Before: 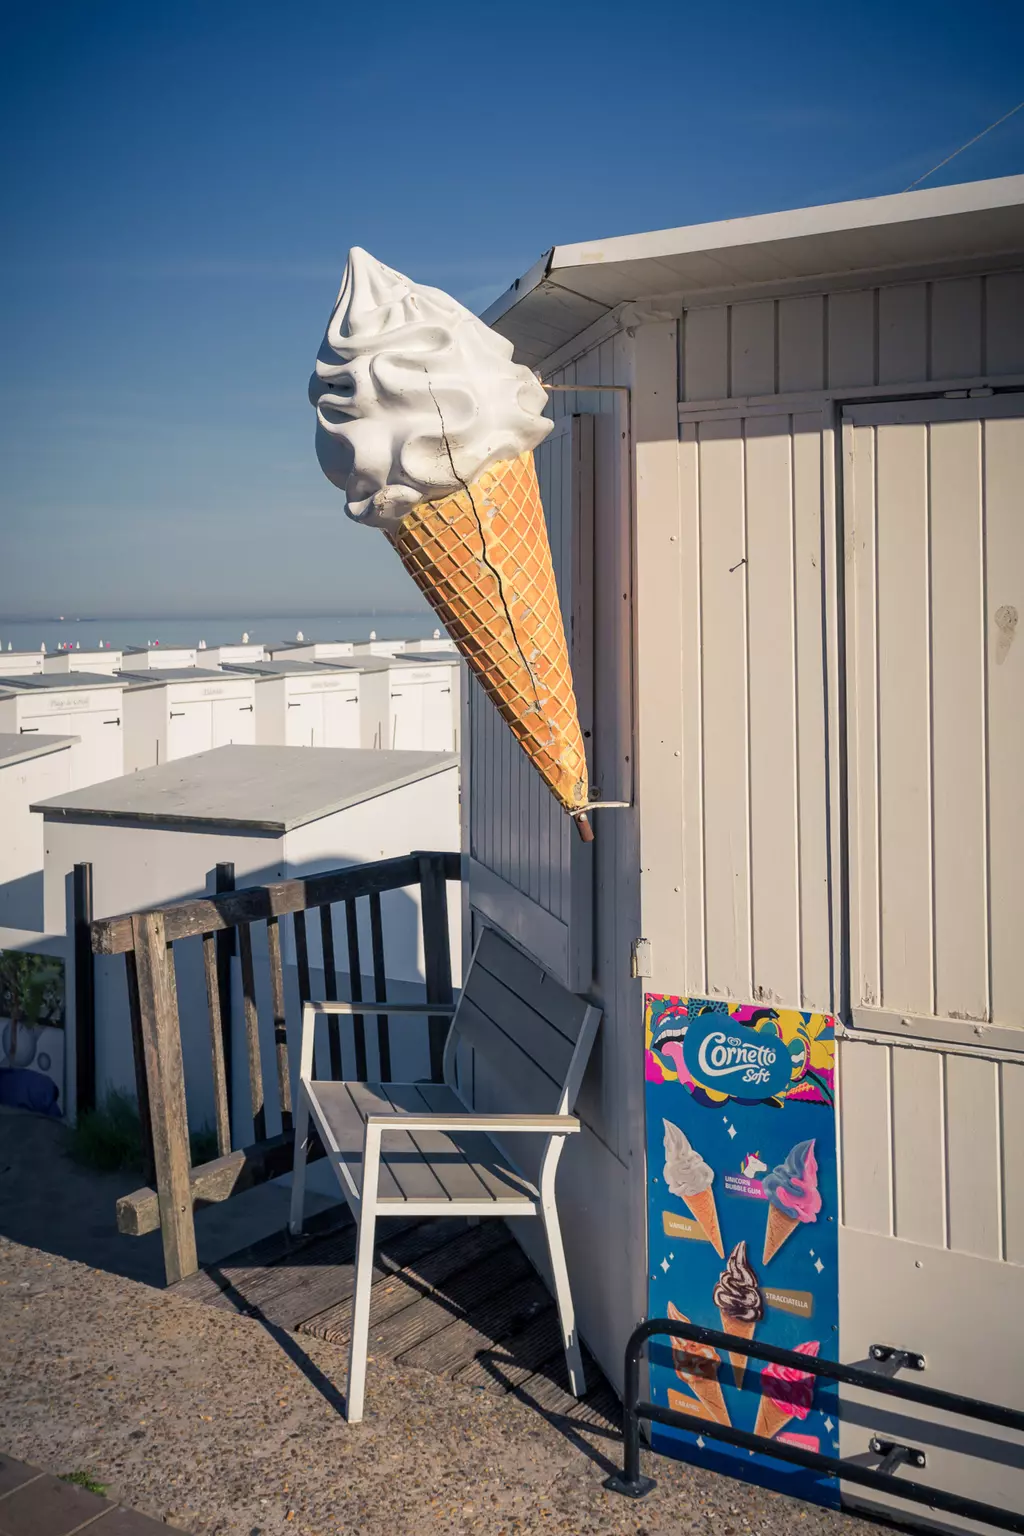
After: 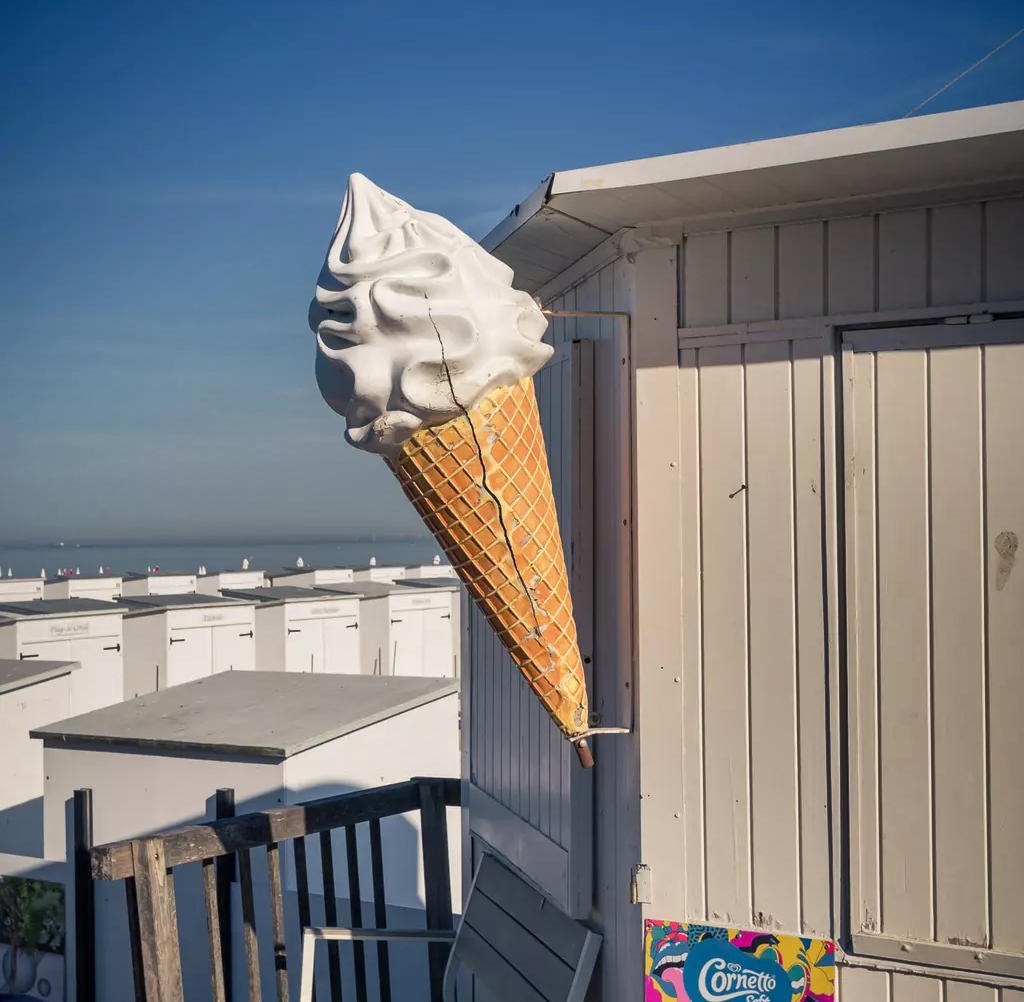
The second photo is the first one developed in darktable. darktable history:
crop and rotate: top 4.842%, bottom 29.894%
shadows and highlights: shadows 20.81, highlights -82.29, soften with gaussian
